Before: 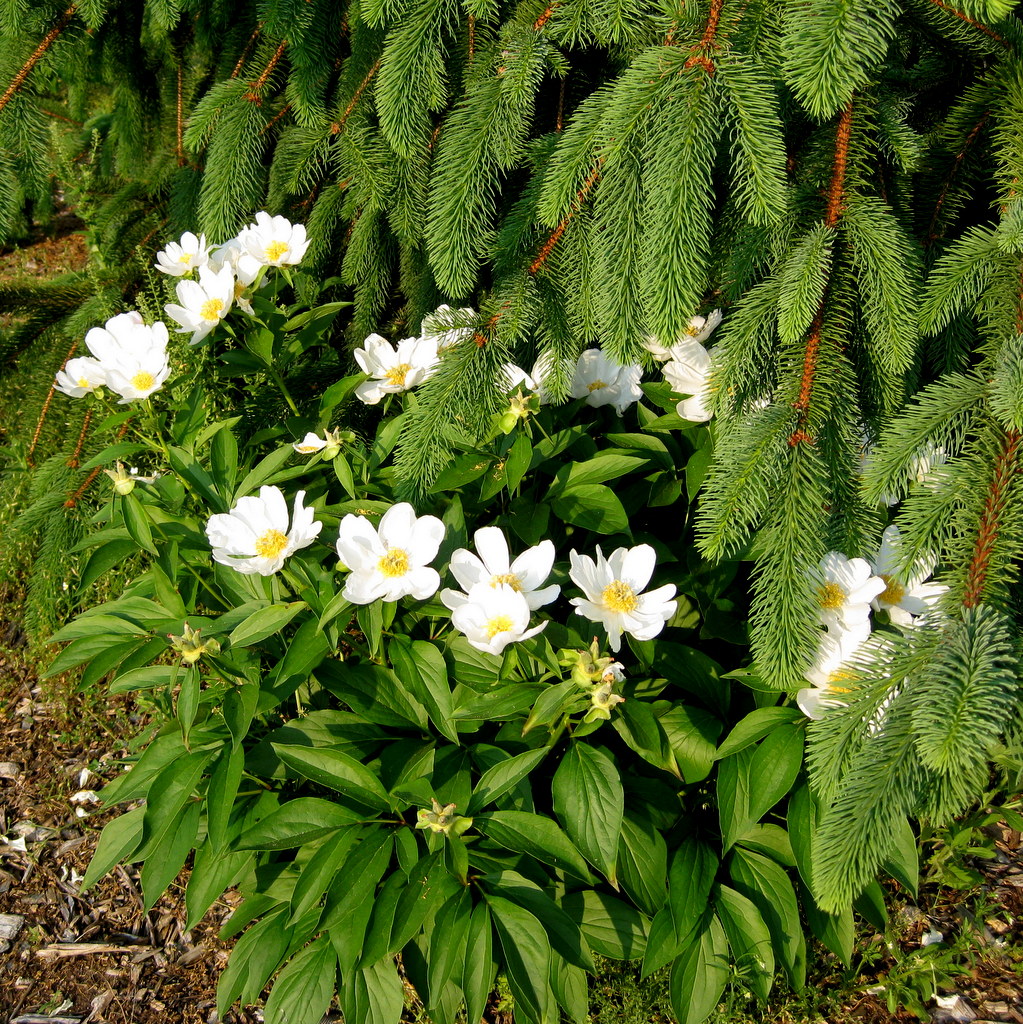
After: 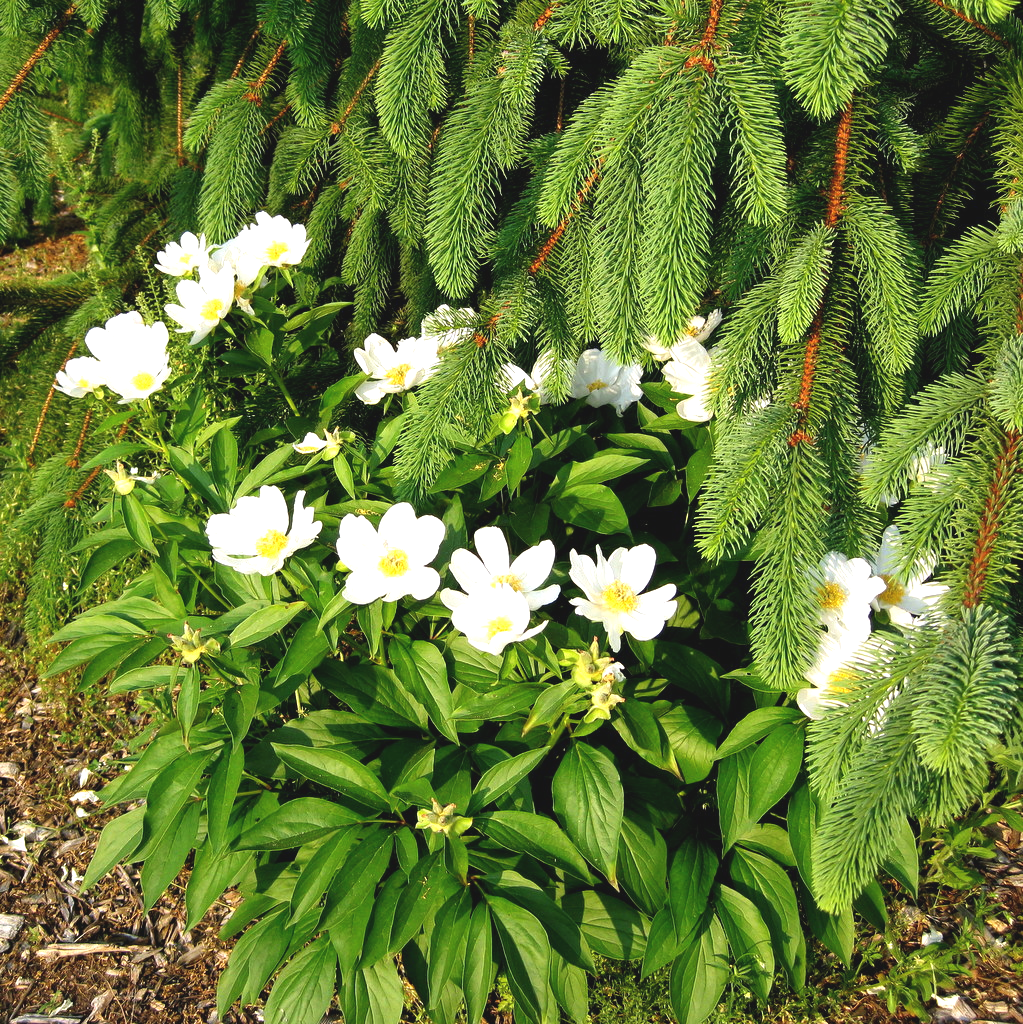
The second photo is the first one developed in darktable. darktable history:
exposure: black level correction -0.005, exposure 0.622 EV, compensate exposure bias true, compensate highlight preservation false
